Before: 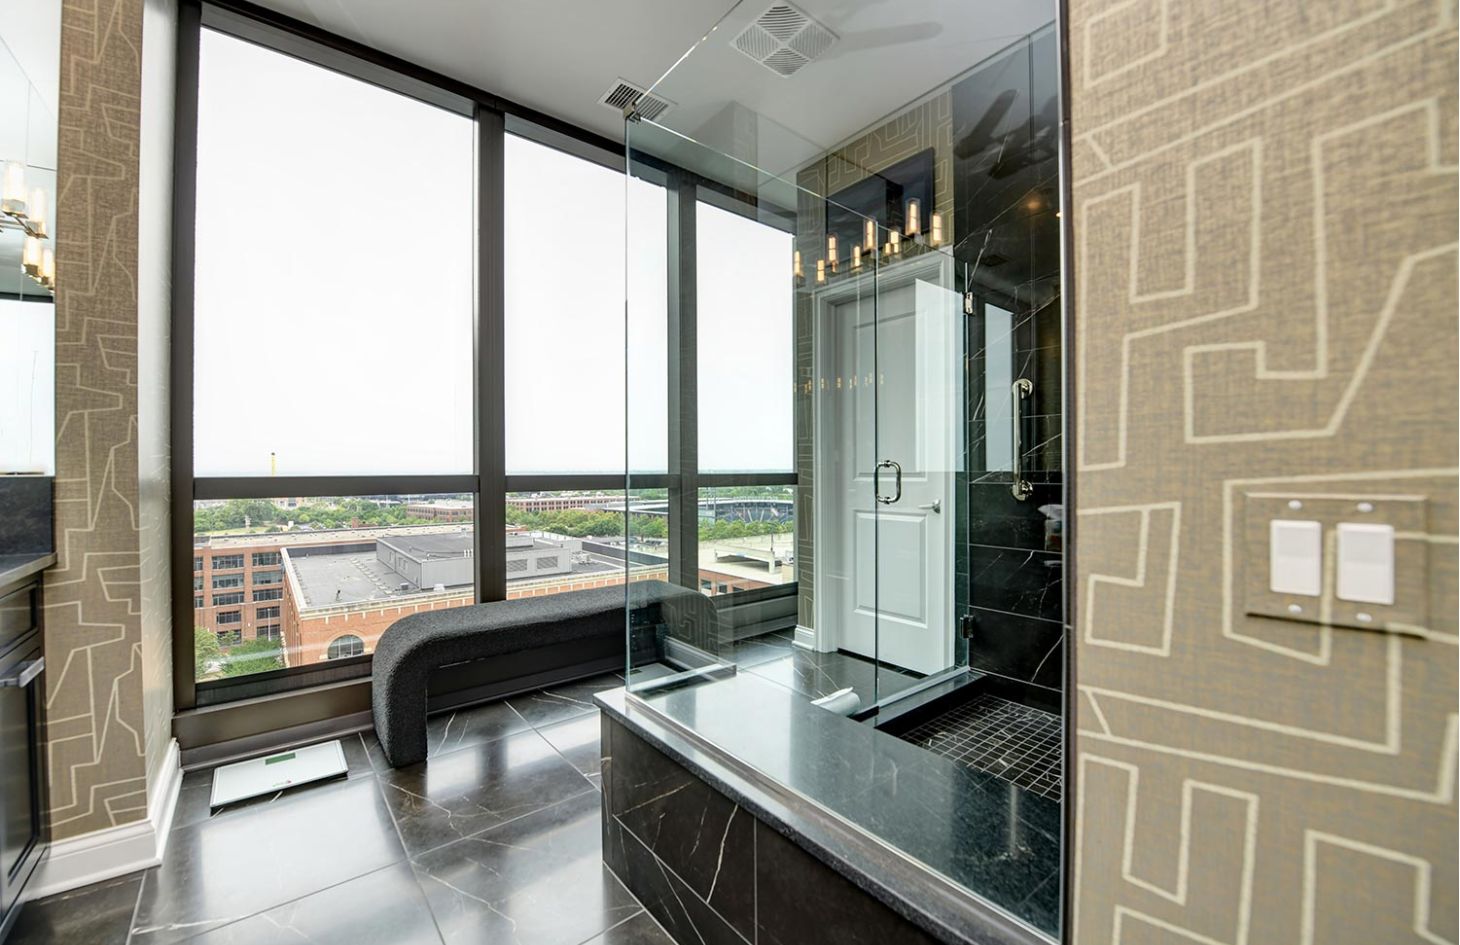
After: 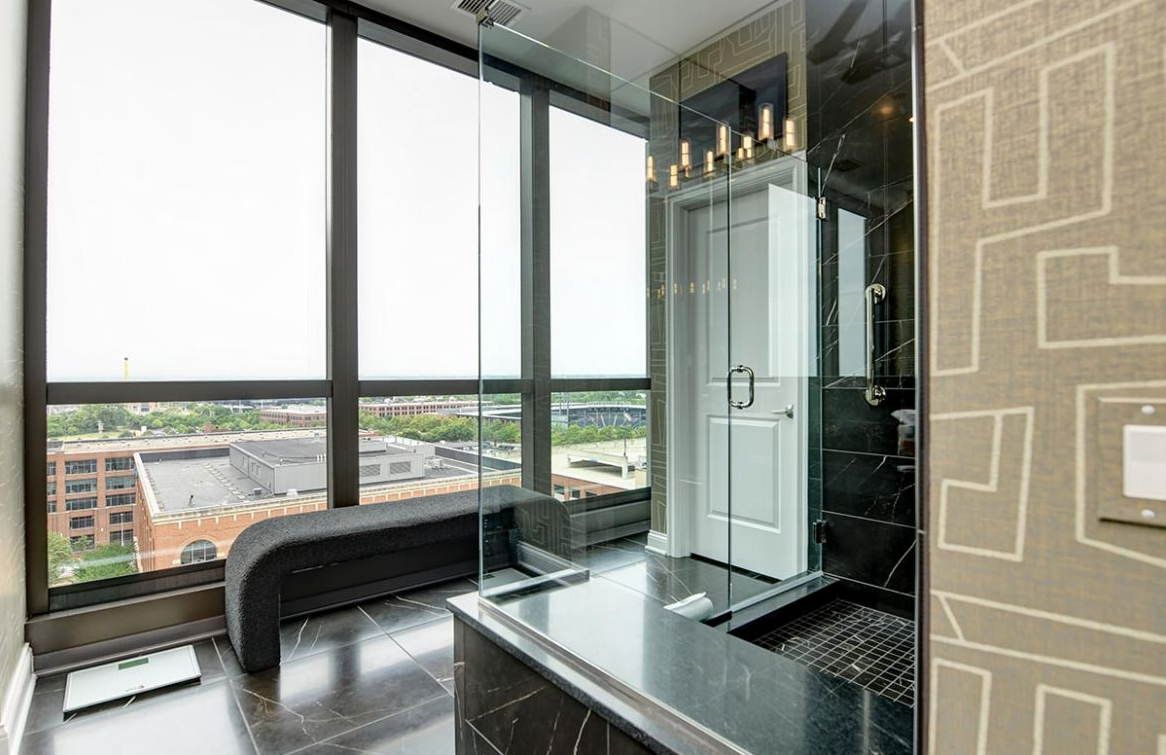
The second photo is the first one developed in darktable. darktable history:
white balance: red 1, blue 1
rotate and perspective: automatic cropping original format, crop left 0, crop top 0
crop and rotate: left 10.071%, top 10.071%, right 10.02%, bottom 10.02%
